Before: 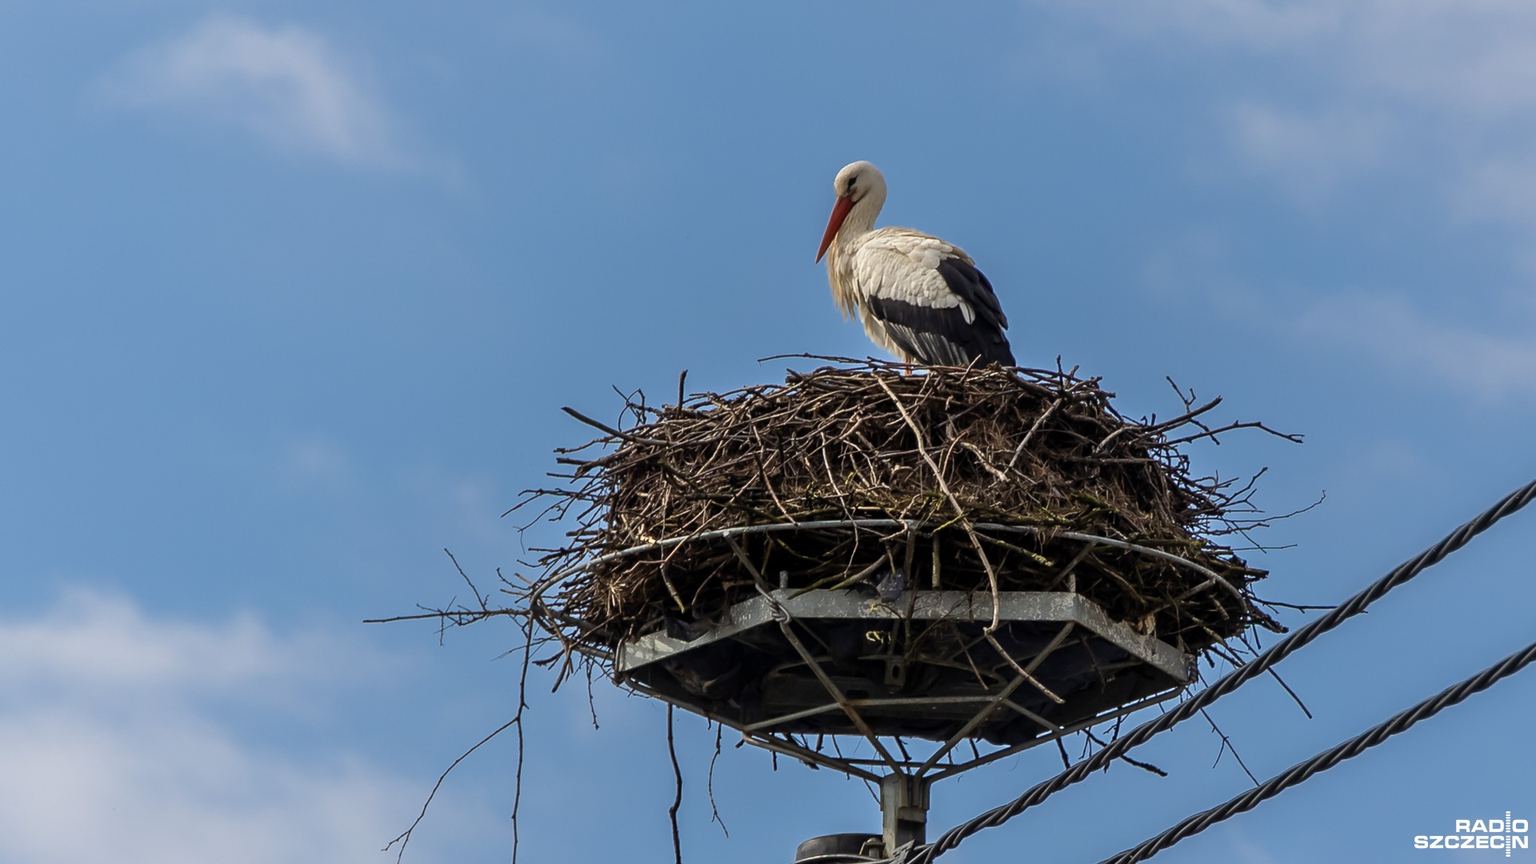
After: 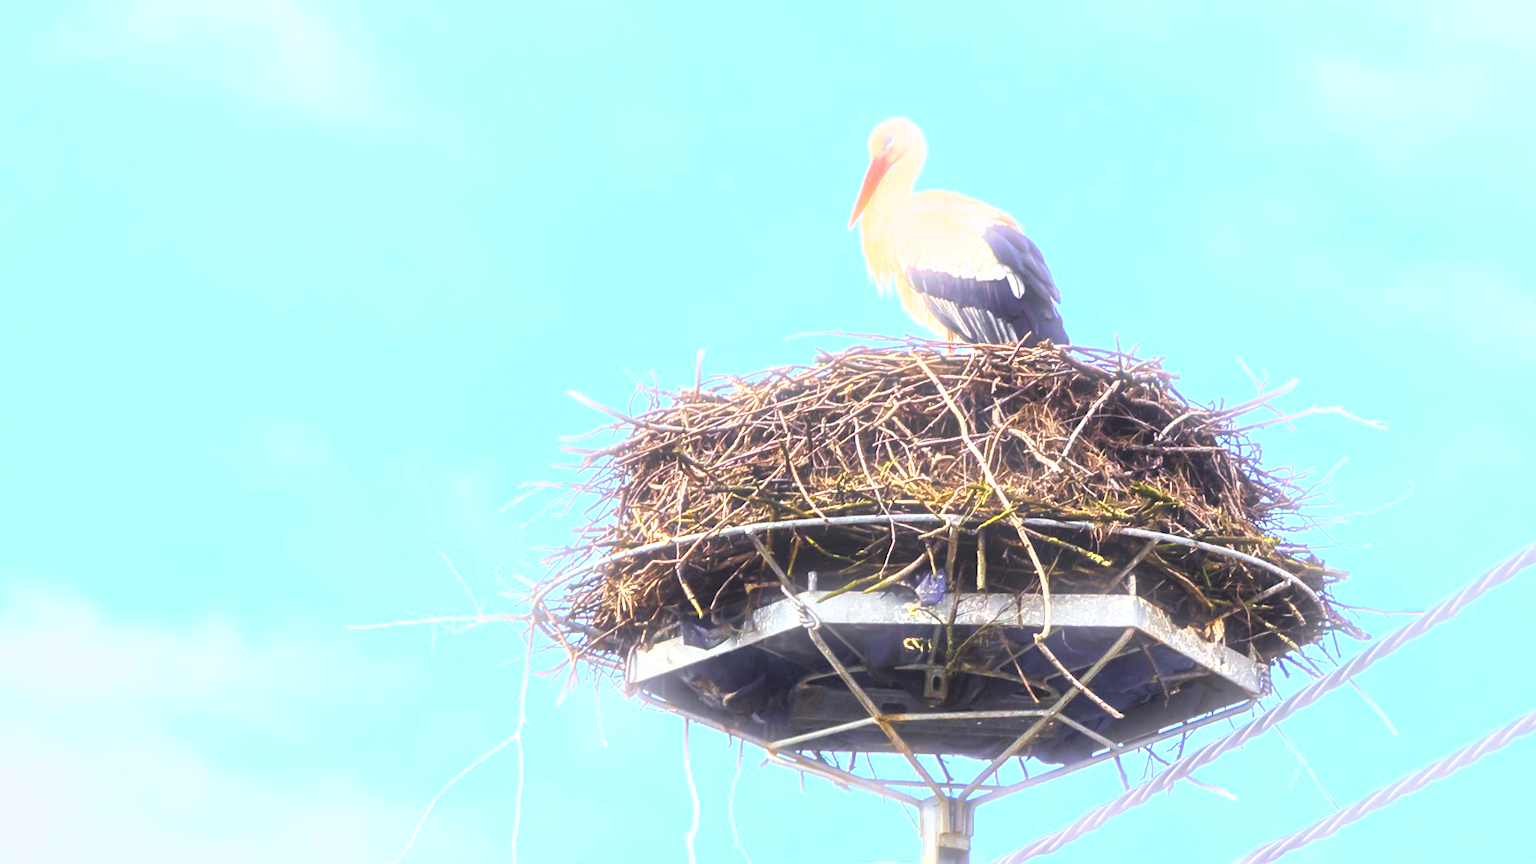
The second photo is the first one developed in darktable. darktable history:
crop: left 3.305%, top 6.436%, right 6.389%, bottom 3.258%
bloom: size 5%, threshold 95%, strength 15%
base curve: curves: ch0 [(0, 0) (0.557, 0.834) (1, 1)]
local contrast: highlights 100%, shadows 100%, detail 120%, midtone range 0.2
color balance rgb: shadows lift › chroma 3%, shadows lift › hue 280.8°, power › hue 330°, highlights gain › chroma 3%, highlights gain › hue 75.6°, global offset › luminance 1.5%, perceptual saturation grading › global saturation 20%, perceptual saturation grading › highlights -25%, perceptual saturation grading › shadows 50%, global vibrance 30%
exposure: exposure 2 EV, compensate exposure bias true, compensate highlight preservation false
white balance: red 0.967, blue 1.119, emerald 0.756
